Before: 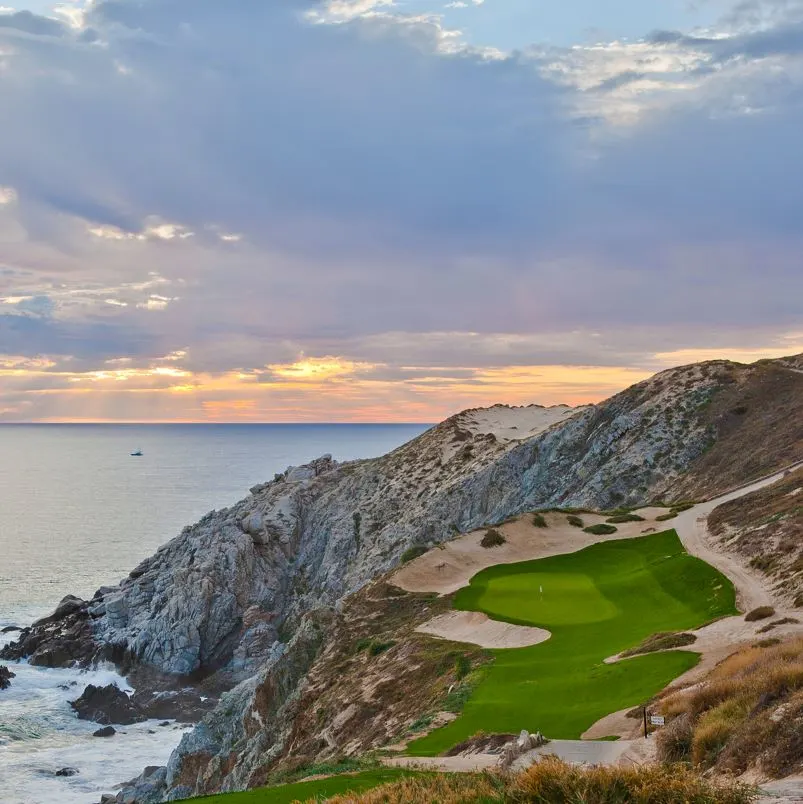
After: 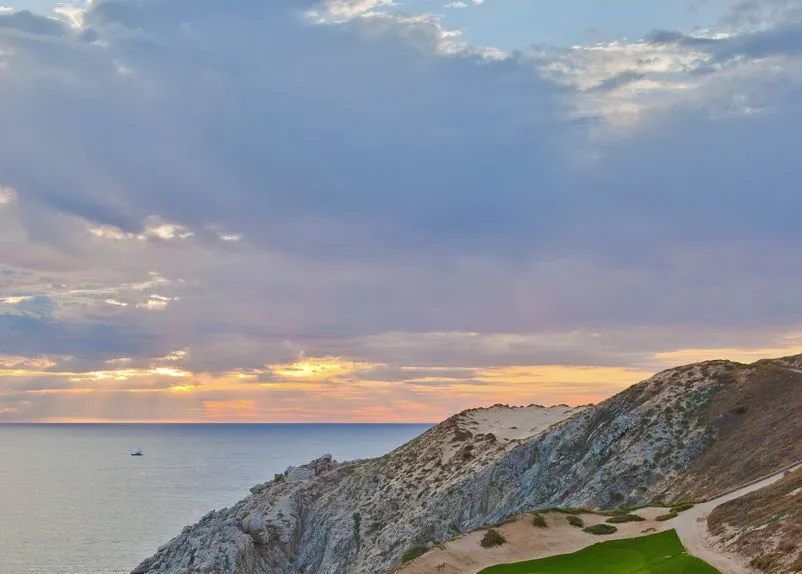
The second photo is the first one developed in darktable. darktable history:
shadows and highlights: on, module defaults
crop: bottom 28.576%
